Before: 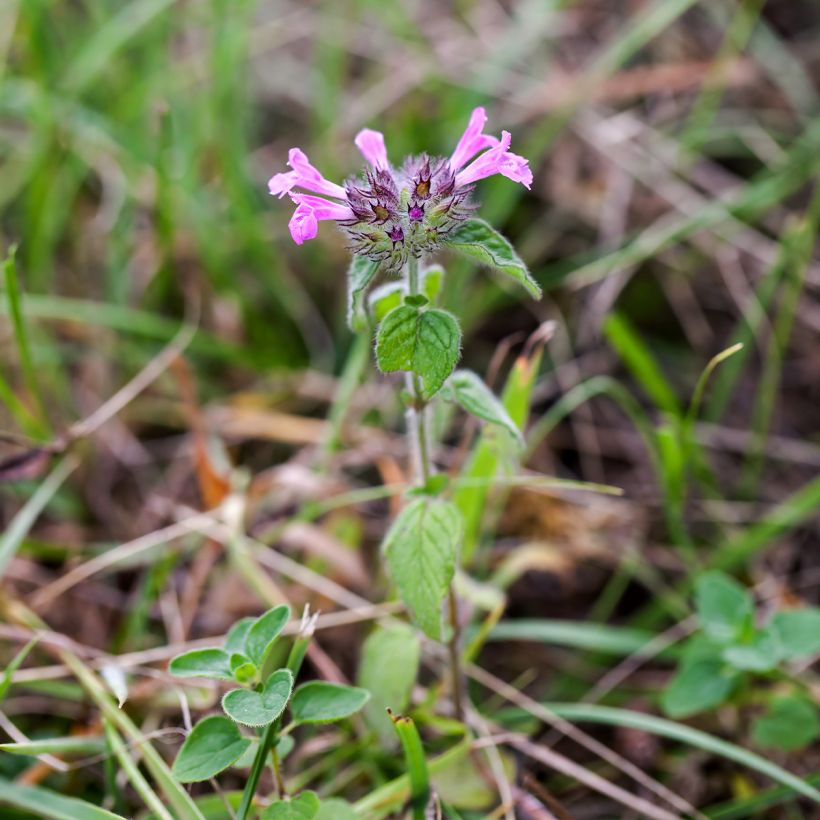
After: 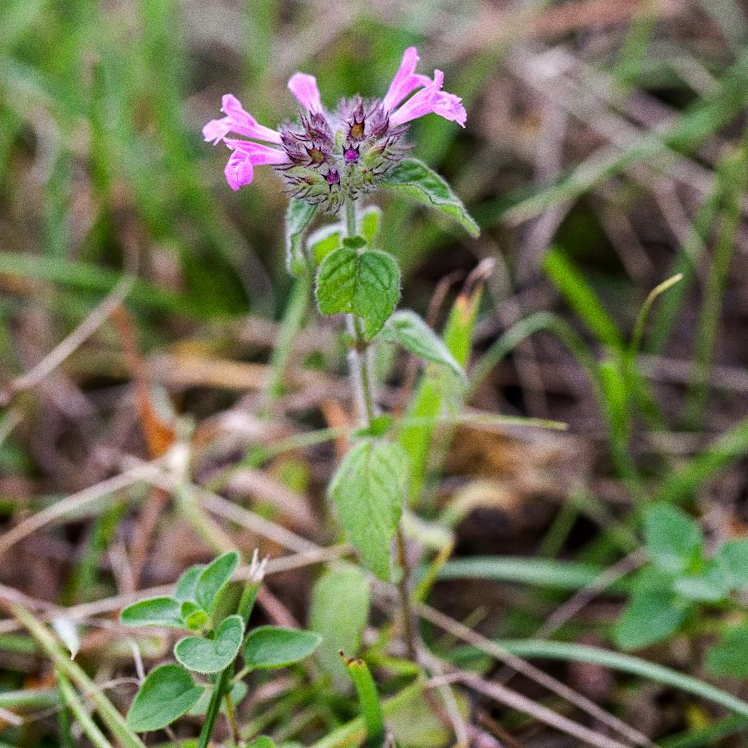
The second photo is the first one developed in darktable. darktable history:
crop and rotate: angle 1.96°, left 5.673%, top 5.673%
grain: coarseness 8.68 ISO, strength 31.94%
